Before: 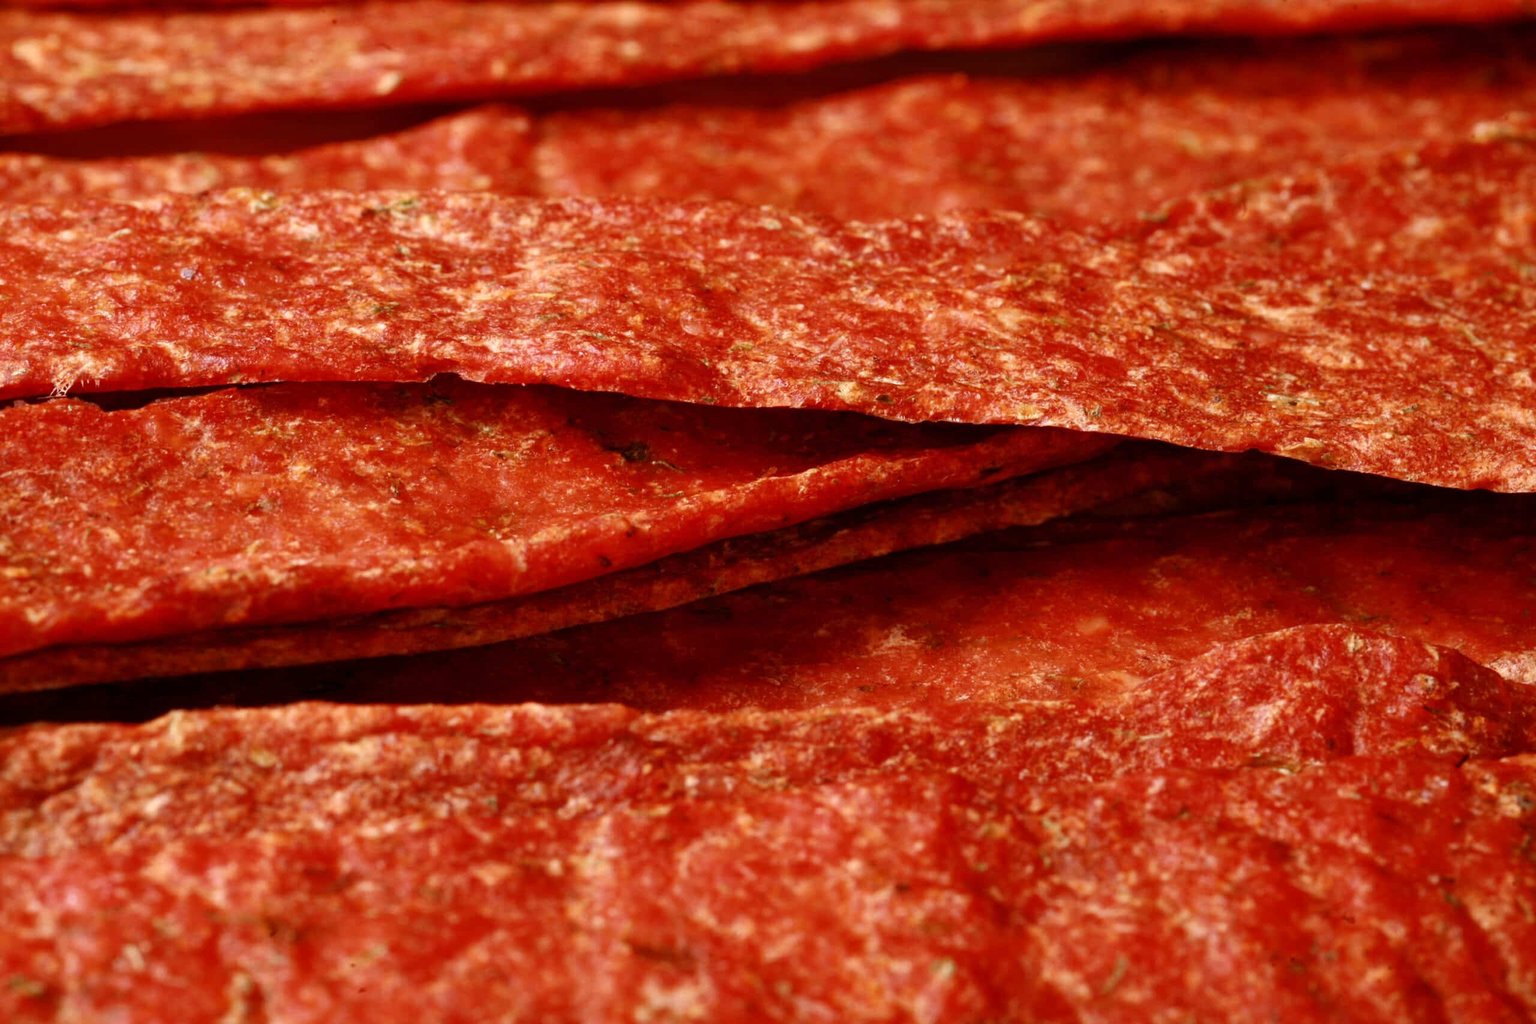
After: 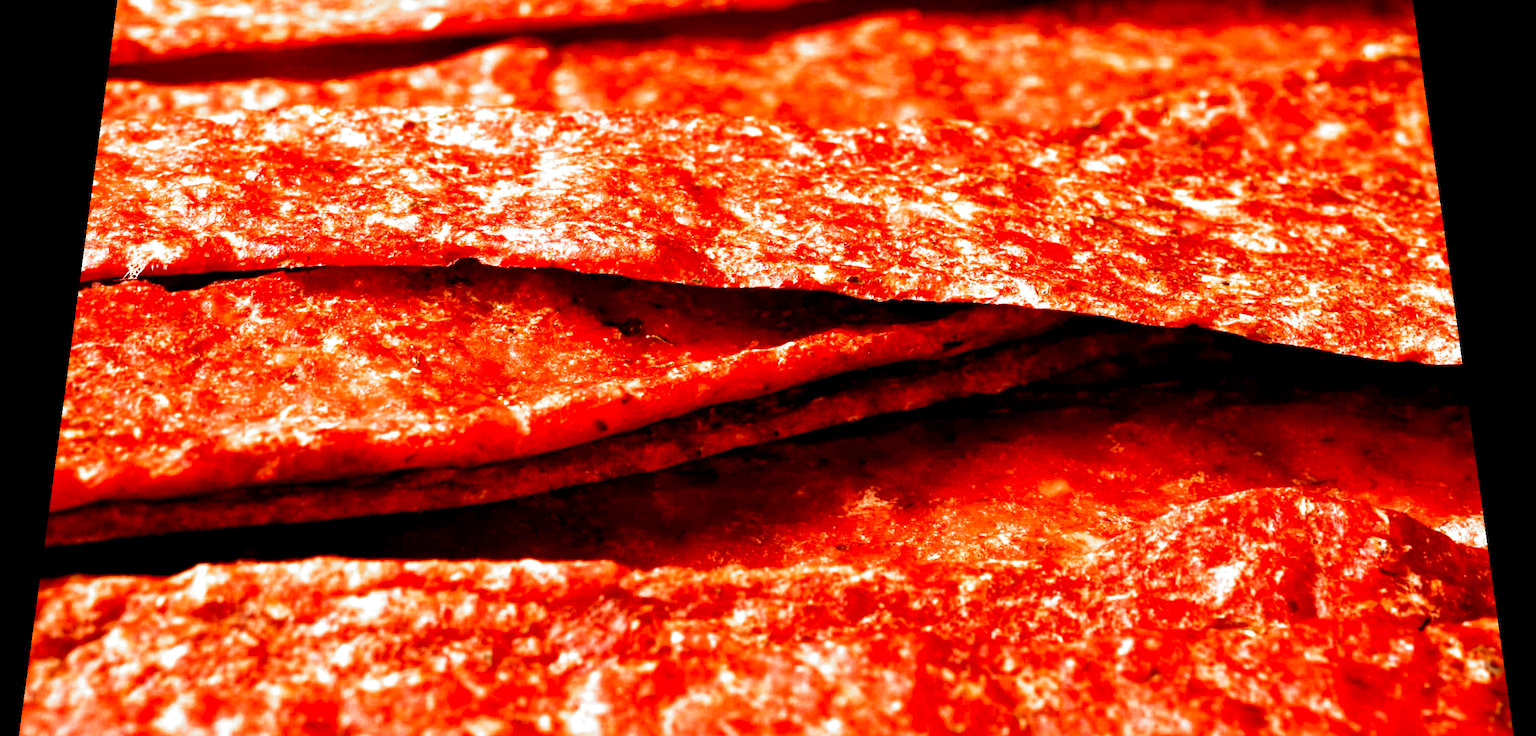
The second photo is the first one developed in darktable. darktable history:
filmic rgb: black relative exposure -8.2 EV, white relative exposure 2.2 EV, threshold 3 EV, hardness 7.11, latitude 75%, contrast 1.325, highlights saturation mix -2%, shadows ↔ highlights balance 30%, preserve chrominance no, color science v5 (2021), contrast in shadows safe, contrast in highlights safe, enable highlight reconstruction true
rotate and perspective: rotation 0.128°, lens shift (vertical) -0.181, lens shift (horizontal) -0.044, shear 0.001, automatic cropping off
crop: top 5.667%, bottom 17.637%
local contrast: mode bilateral grid, contrast 20, coarseness 50, detail 120%, midtone range 0.2
exposure: exposure 0.661 EV, compensate highlight preservation false
tone equalizer: -8 EV -0.417 EV, -7 EV -0.389 EV, -6 EV -0.333 EV, -5 EV -0.222 EV, -3 EV 0.222 EV, -2 EV 0.333 EV, -1 EV 0.389 EV, +0 EV 0.417 EV, edges refinement/feathering 500, mask exposure compensation -1.57 EV, preserve details no
